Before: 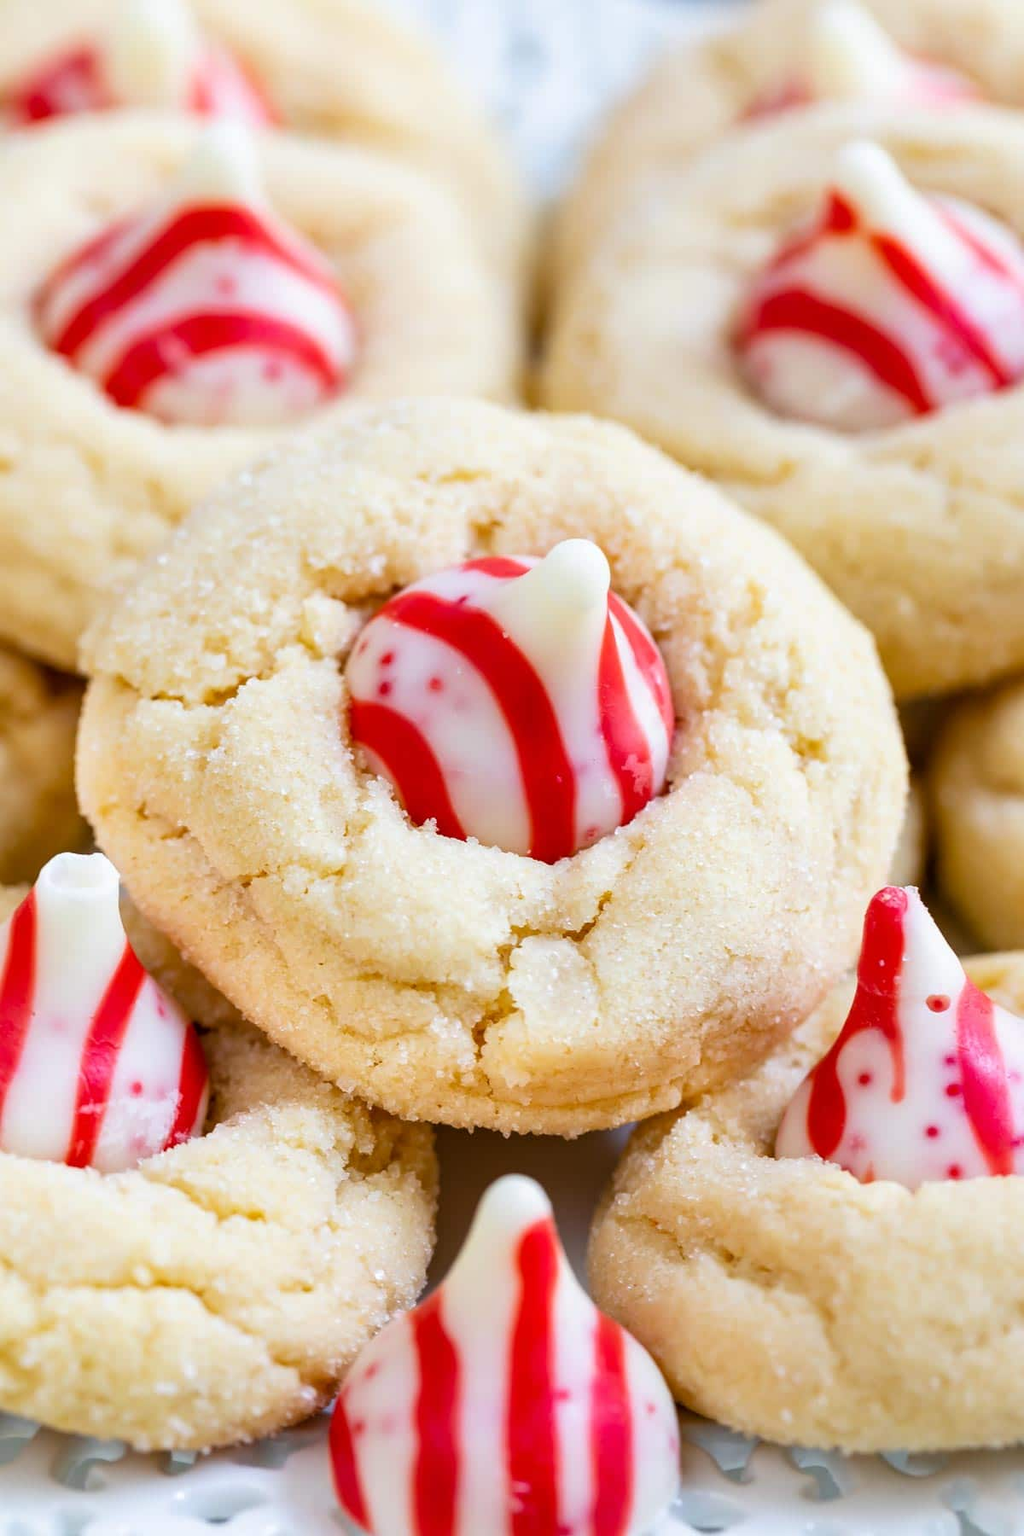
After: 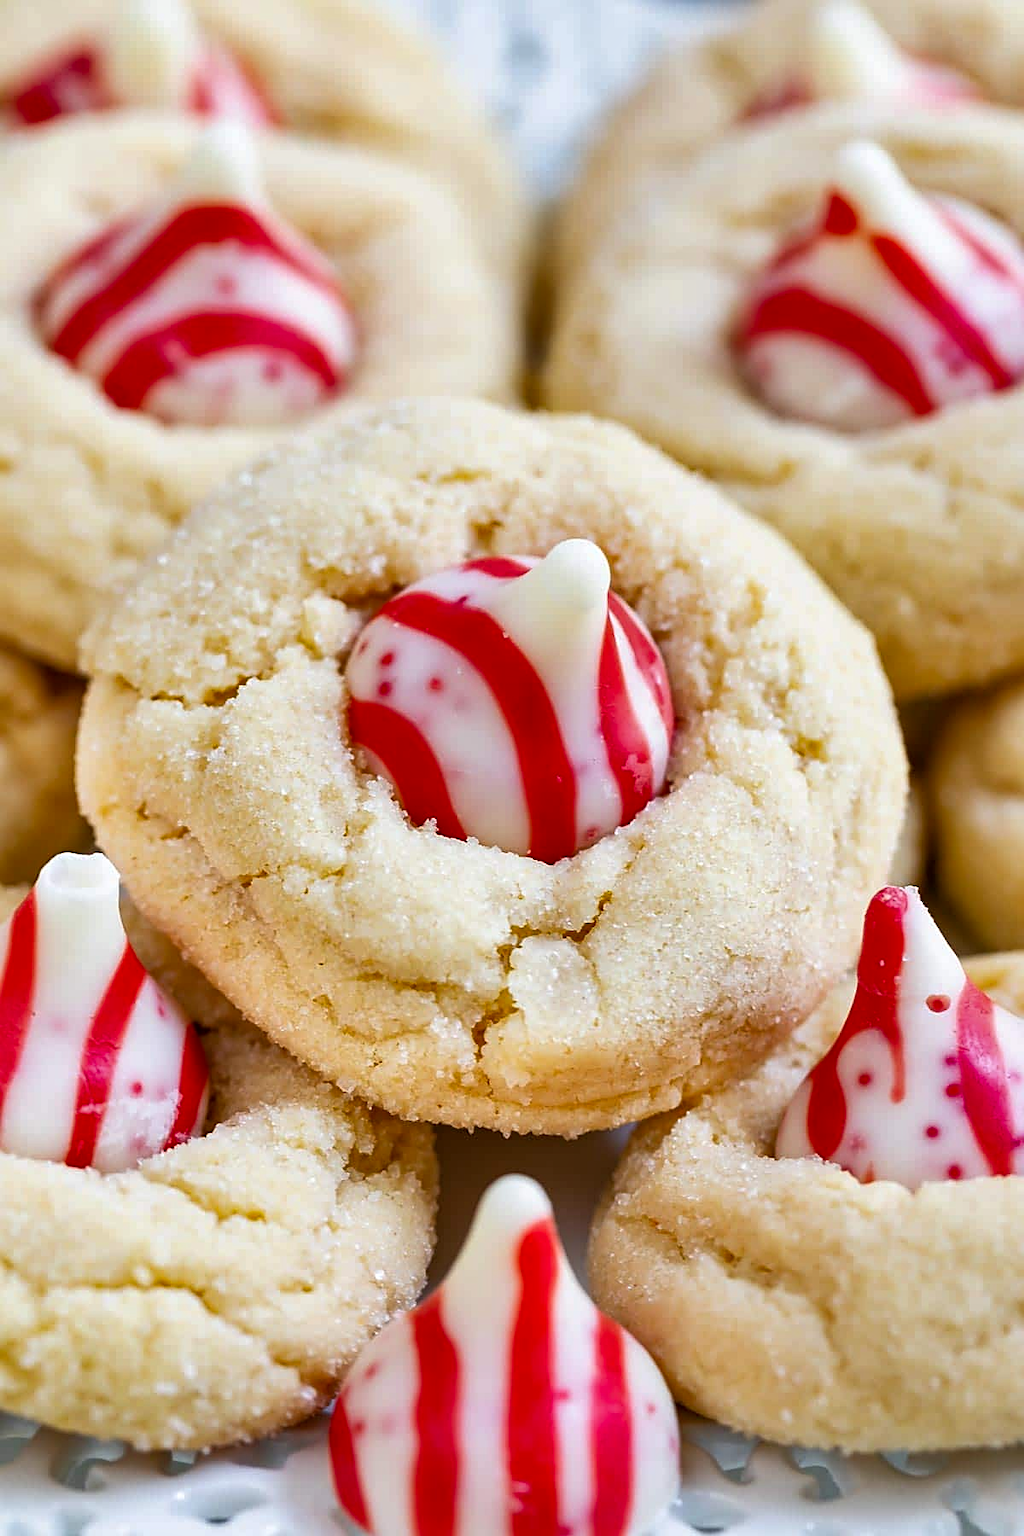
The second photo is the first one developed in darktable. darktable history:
local contrast: mode bilateral grid, contrast 10, coarseness 25, detail 115%, midtone range 0.2
sharpen: on, module defaults
shadows and highlights: shadows 5, soften with gaussian
